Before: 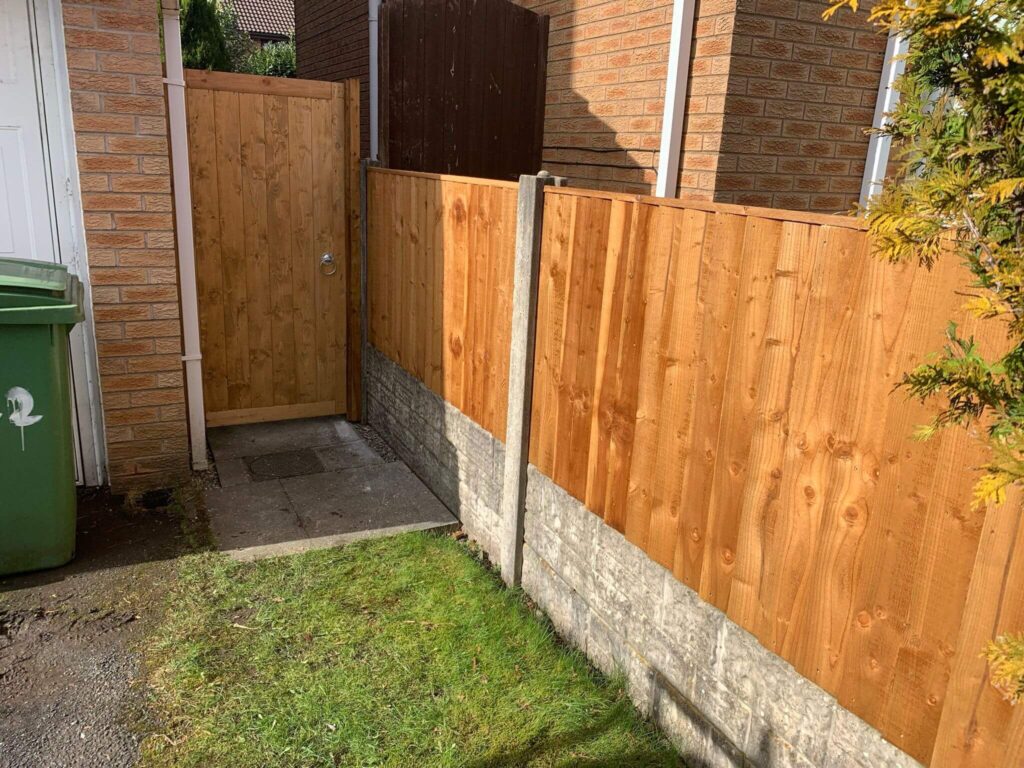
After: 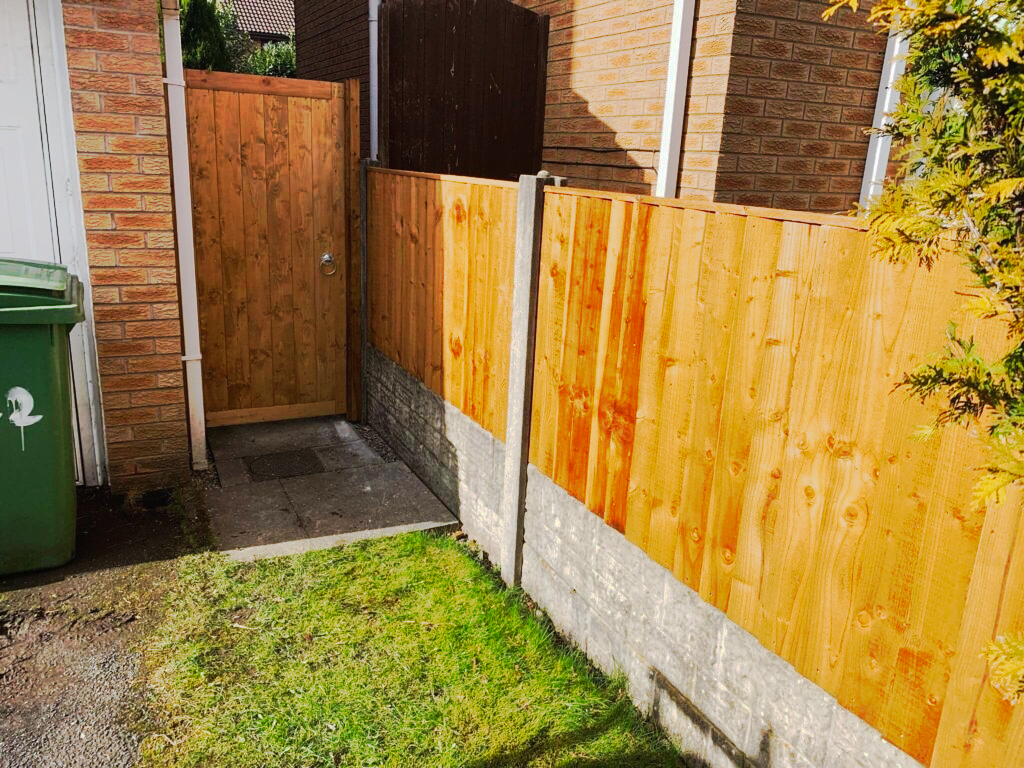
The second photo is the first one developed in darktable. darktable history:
tone curve: curves: ch0 [(0, 0) (0.003, 0.015) (0.011, 0.019) (0.025, 0.025) (0.044, 0.039) (0.069, 0.053) (0.1, 0.076) (0.136, 0.107) (0.177, 0.143) (0.224, 0.19) (0.277, 0.253) (0.335, 0.32) (0.399, 0.412) (0.468, 0.524) (0.543, 0.668) (0.623, 0.717) (0.709, 0.769) (0.801, 0.82) (0.898, 0.865) (1, 1)], preserve colors none
white balance: emerald 1
